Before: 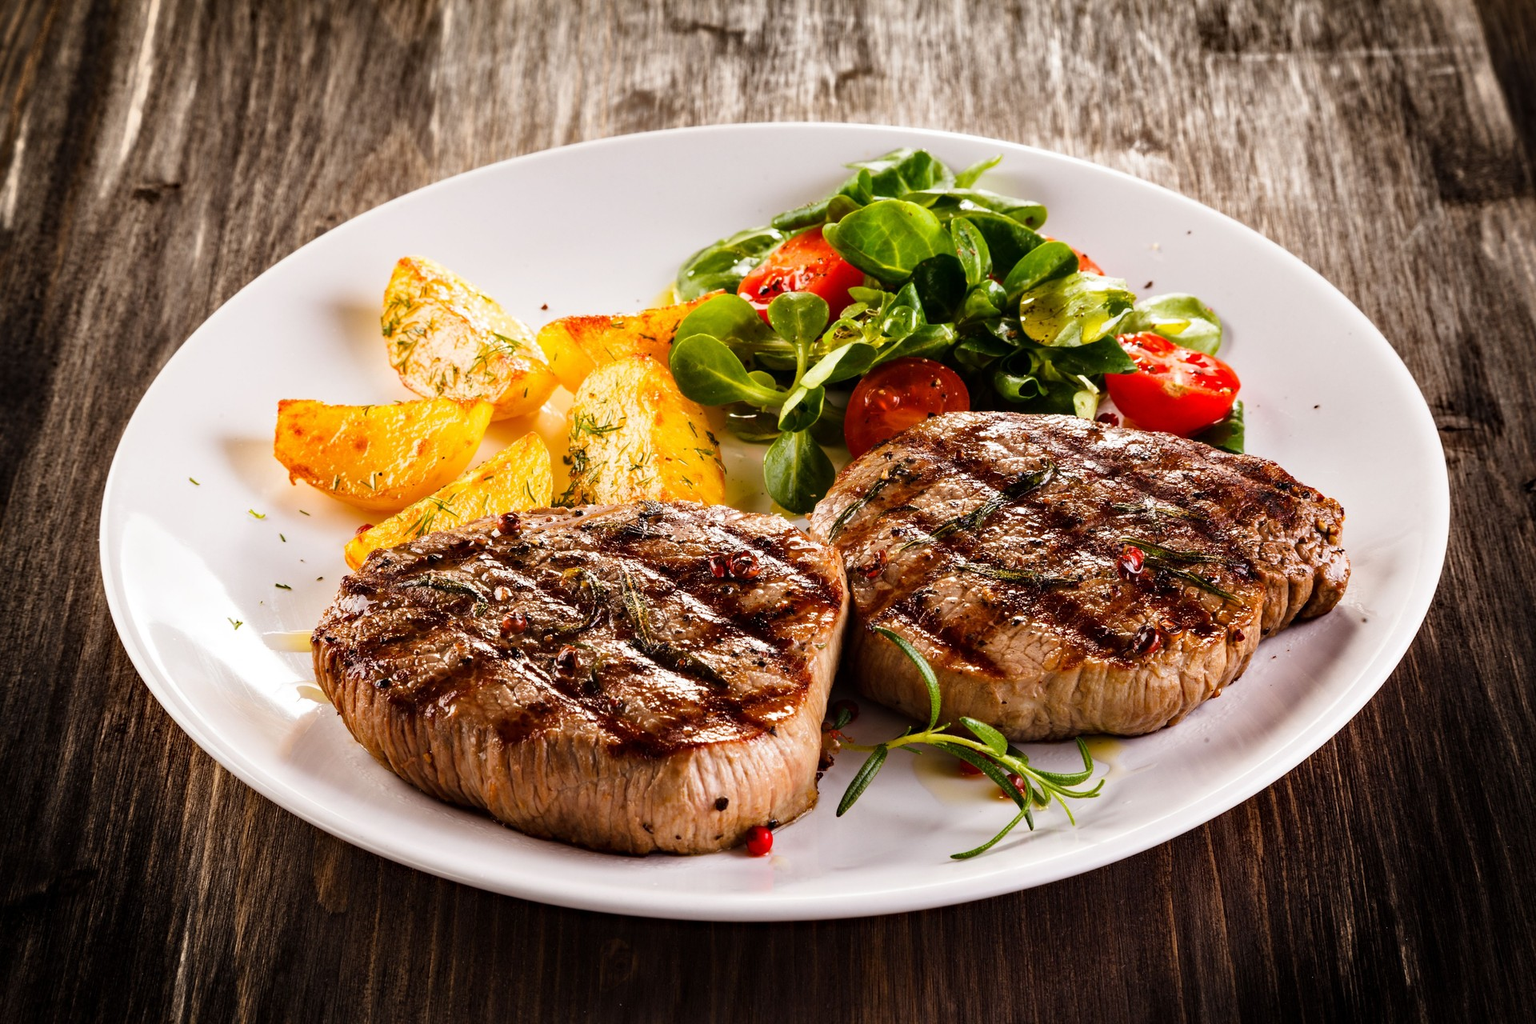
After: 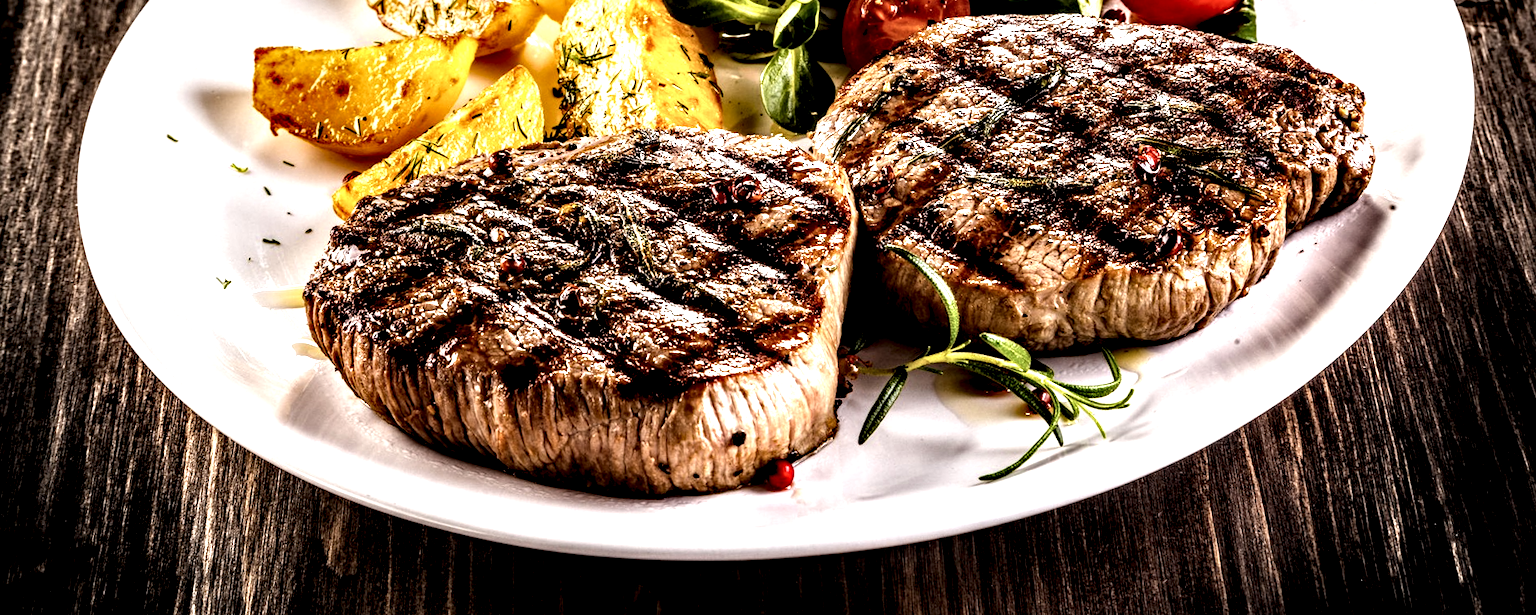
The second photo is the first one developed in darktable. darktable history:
local contrast: highlights 115%, shadows 42%, detail 293%
rotate and perspective: rotation -3.52°, crop left 0.036, crop right 0.964, crop top 0.081, crop bottom 0.919
crop and rotate: top 36.435%
